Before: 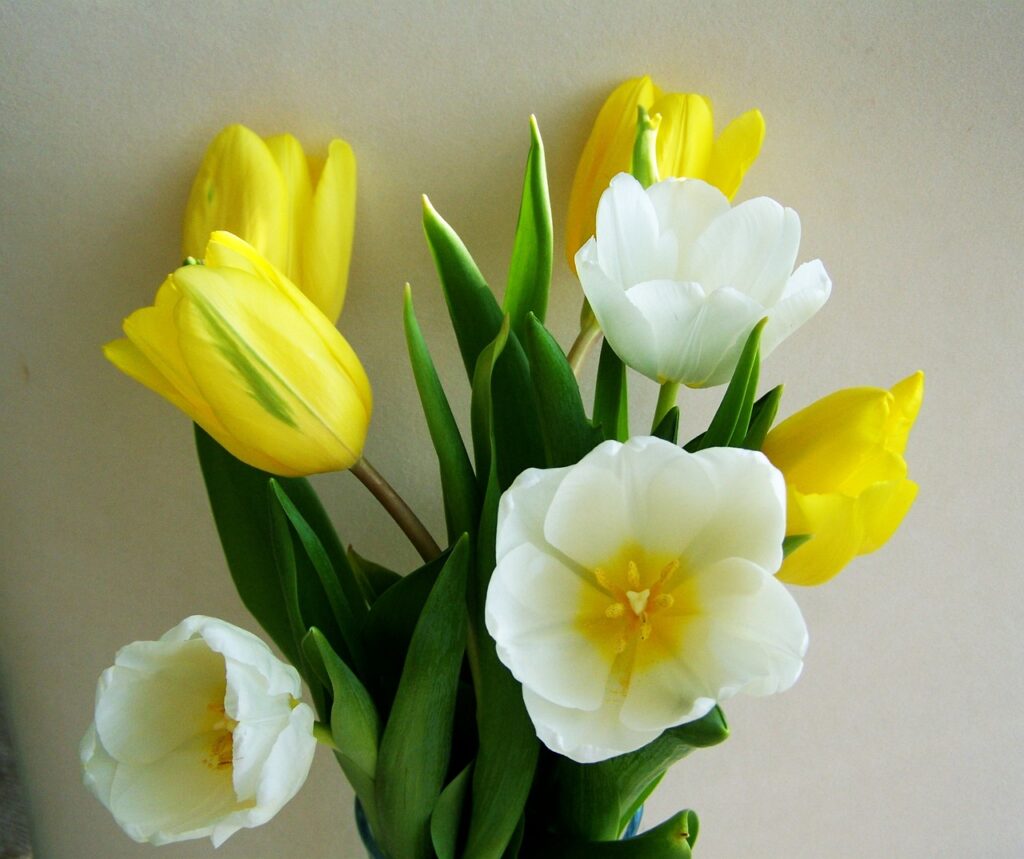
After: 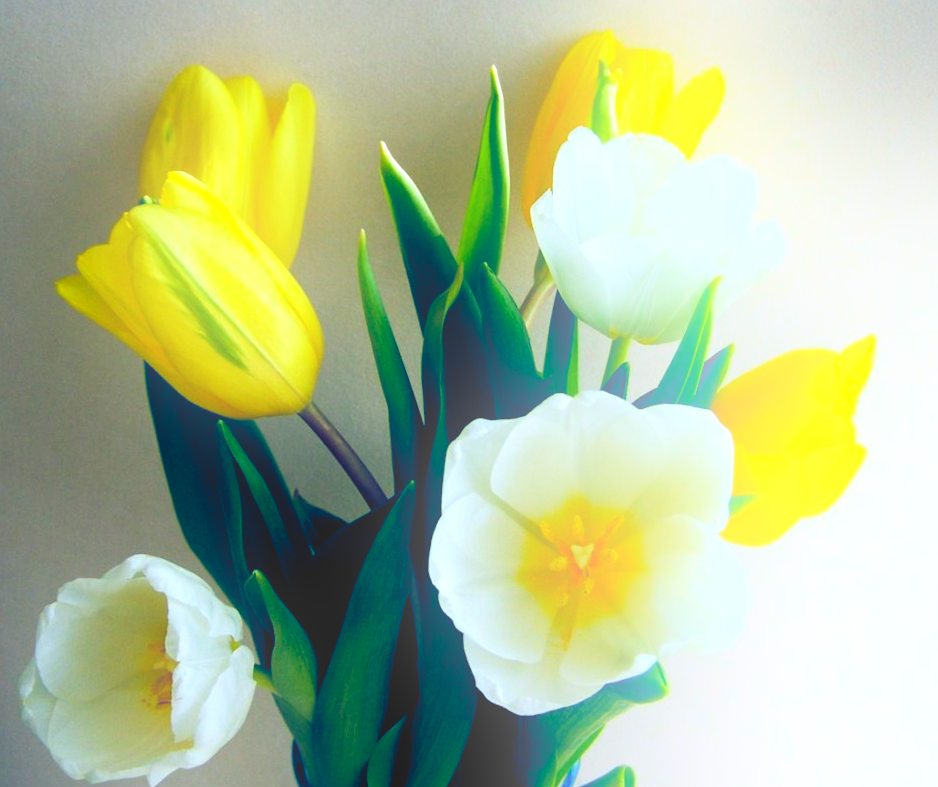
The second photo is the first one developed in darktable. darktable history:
crop and rotate: angle -1.96°, left 3.097%, top 4.154%, right 1.586%, bottom 0.529%
levels: levels [0, 0.492, 0.984]
color balance rgb: shadows lift › luminance -41.13%, shadows lift › chroma 14.13%, shadows lift › hue 260°, power › luminance -3.76%, power › chroma 0.56%, power › hue 40.37°, highlights gain › luminance 16.81%, highlights gain › chroma 2.94%, highlights gain › hue 260°, global offset › luminance -0.29%, global offset › chroma 0.31%, global offset › hue 260°, perceptual saturation grading › global saturation 20%, perceptual saturation grading › highlights -13.92%, perceptual saturation grading › shadows 50%
bloom: on, module defaults
